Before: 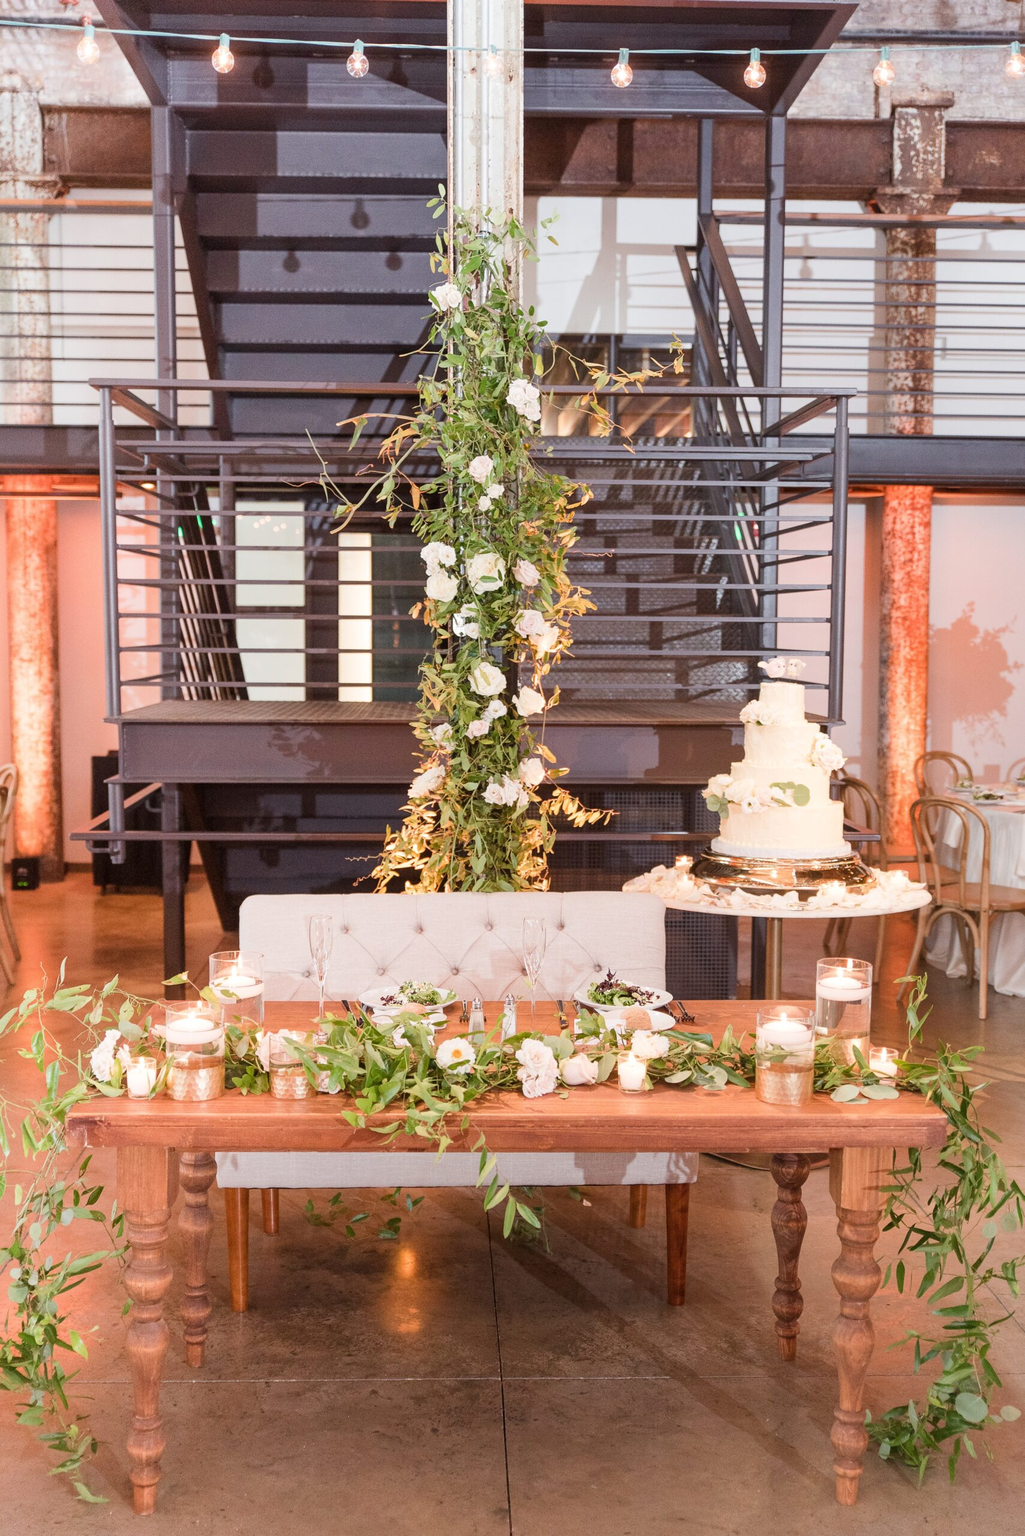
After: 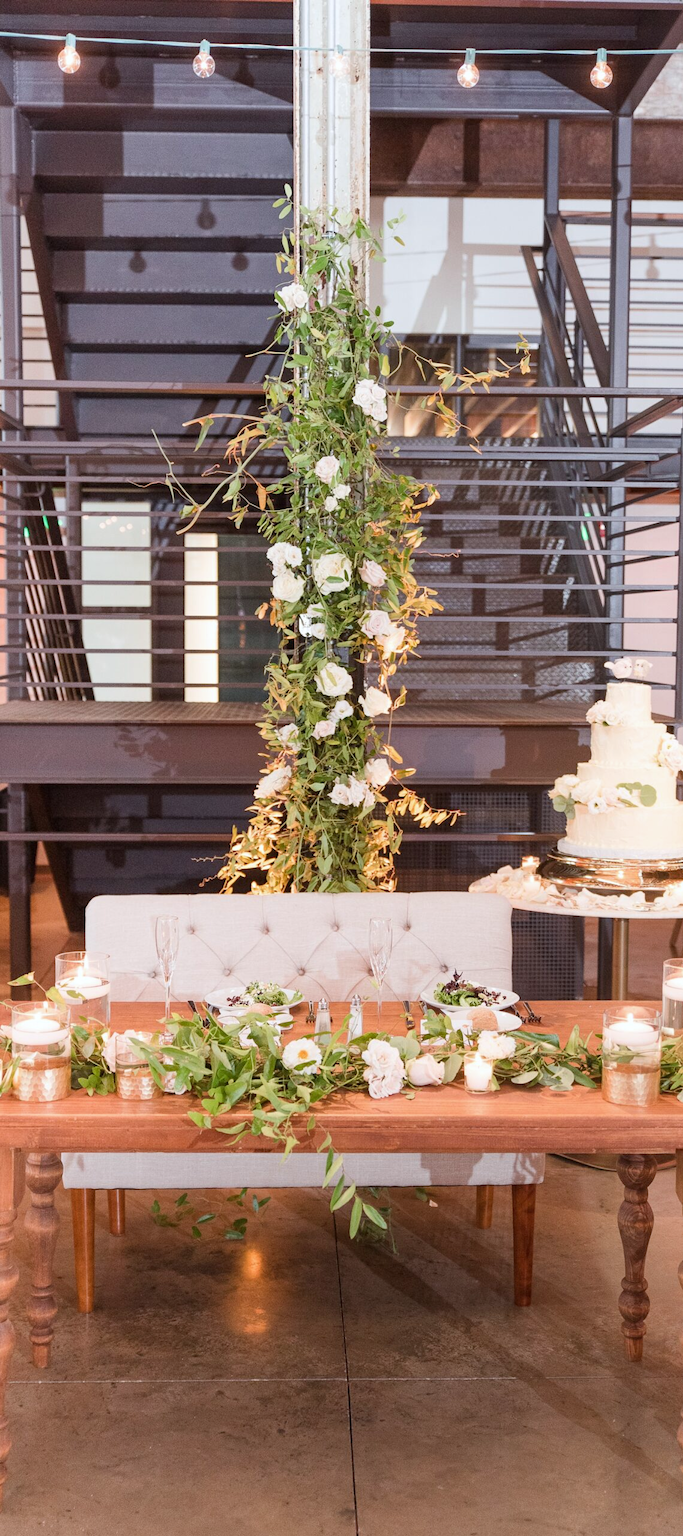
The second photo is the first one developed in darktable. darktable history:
white balance: red 0.982, blue 1.018
crop and rotate: left 15.055%, right 18.278%
